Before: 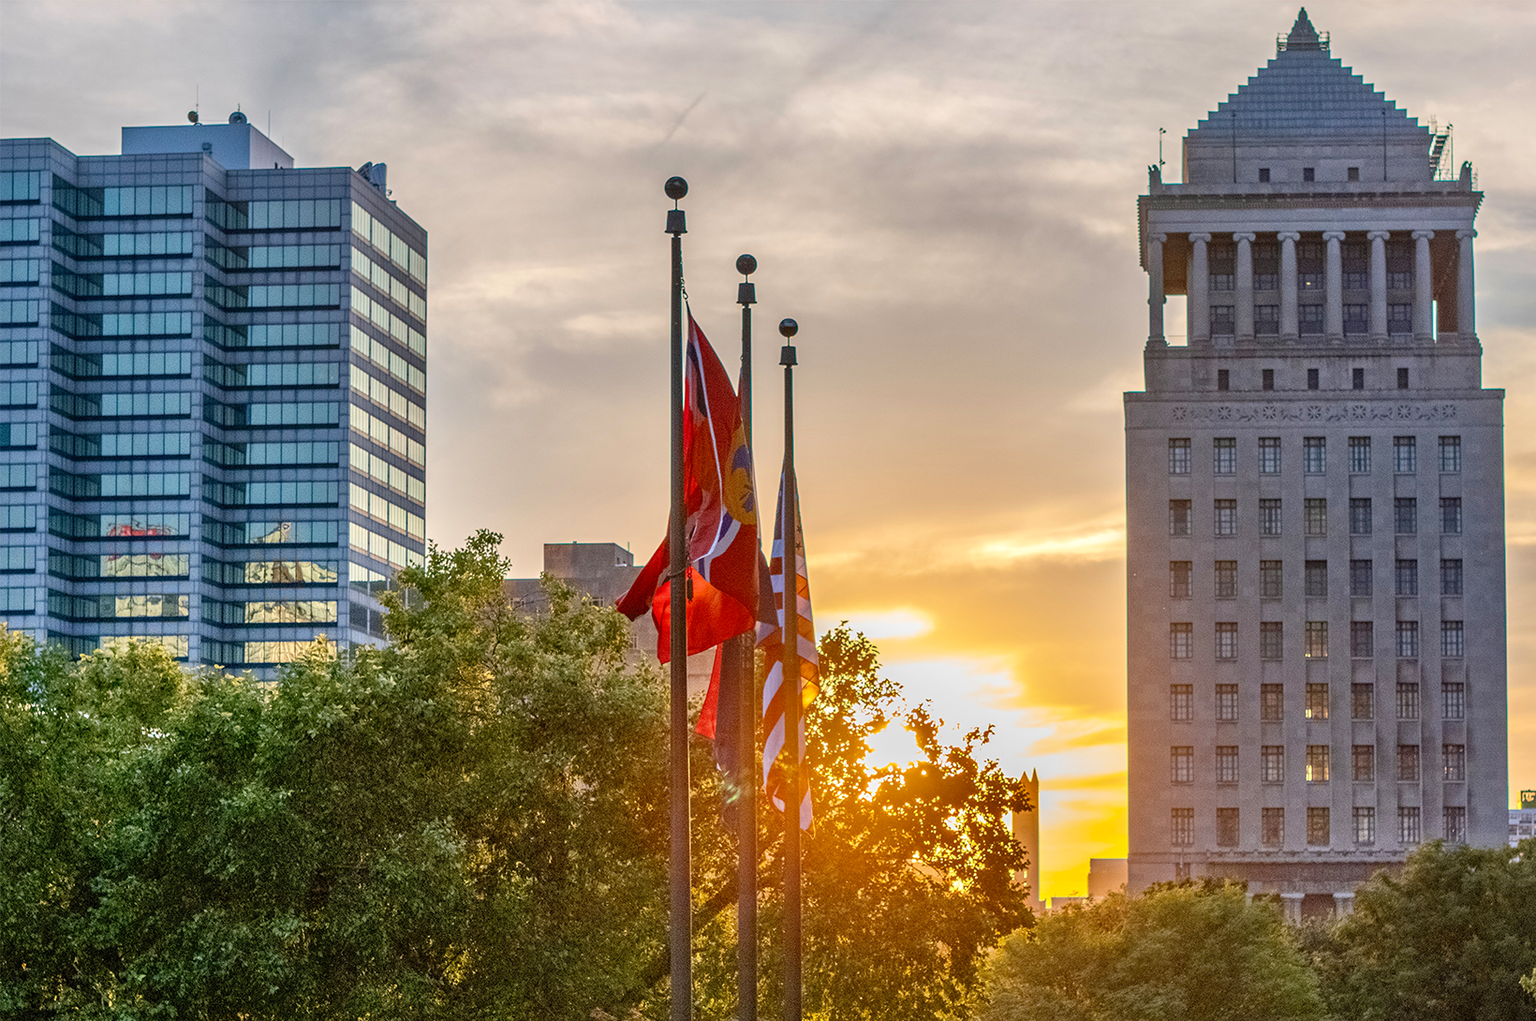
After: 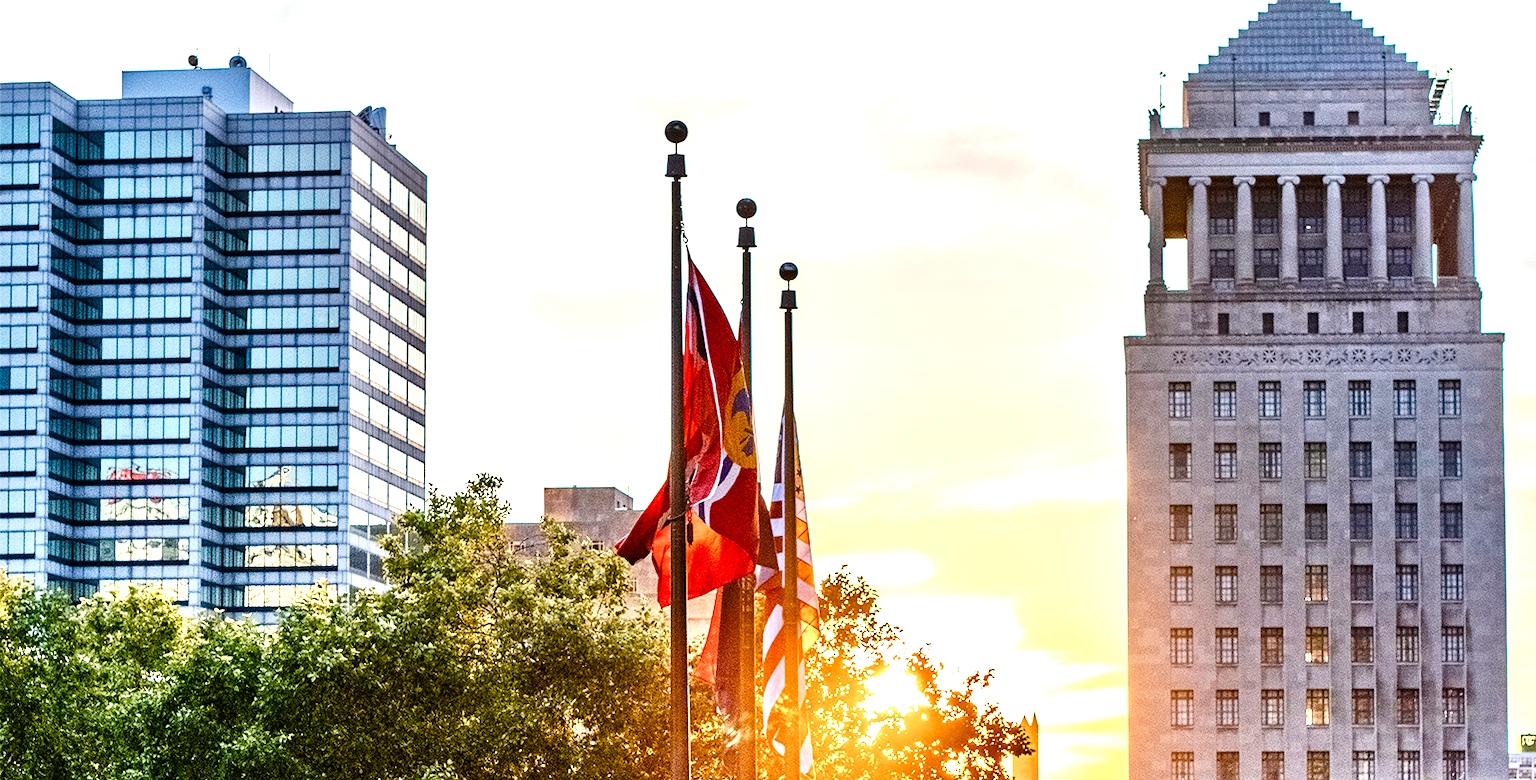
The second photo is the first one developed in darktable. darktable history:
color balance rgb: power › chroma 0.294%, power › hue 22.28°, perceptual saturation grading › global saturation 13.811%, perceptual saturation grading › highlights -25.109%, perceptual saturation grading › shadows 25.54%
tone equalizer: -8 EV -1.05 EV, -7 EV -0.977 EV, -6 EV -0.845 EV, -5 EV -0.569 EV, -3 EV 0.546 EV, -2 EV 0.88 EV, -1 EV 0.987 EV, +0 EV 1.05 EV, edges refinement/feathering 500, mask exposure compensation -1.57 EV, preserve details no
crop: top 5.587%, bottom 17.977%
tone curve: curves: ch0 [(0, 0.009) (0.037, 0.035) (0.131, 0.126) (0.275, 0.28) (0.476, 0.514) (0.617, 0.667) (0.704, 0.759) (0.813, 0.863) (0.911, 0.931) (0.997, 1)]; ch1 [(0, 0) (0.318, 0.271) (0.444, 0.438) (0.493, 0.496) (0.508, 0.5) (0.534, 0.535) (0.57, 0.582) (0.65, 0.664) (0.746, 0.764) (1, 1)]; ch2 [(0, 0) (0.246, 0.24) (0.36, 0.381) (0.415, 0.434) (0.476, 0.492) (0.502, 0.499) (0.522, 0.518) (0.533, 0.534) (0.586, 0.598) (0.634, 0.643) (0.706, 0.717) (0.853, 0.83) (1, 0.951)], preserve colors none
exposure: black level correction 0.004, exposure 0.42 EV, compensate highlight preservation false
